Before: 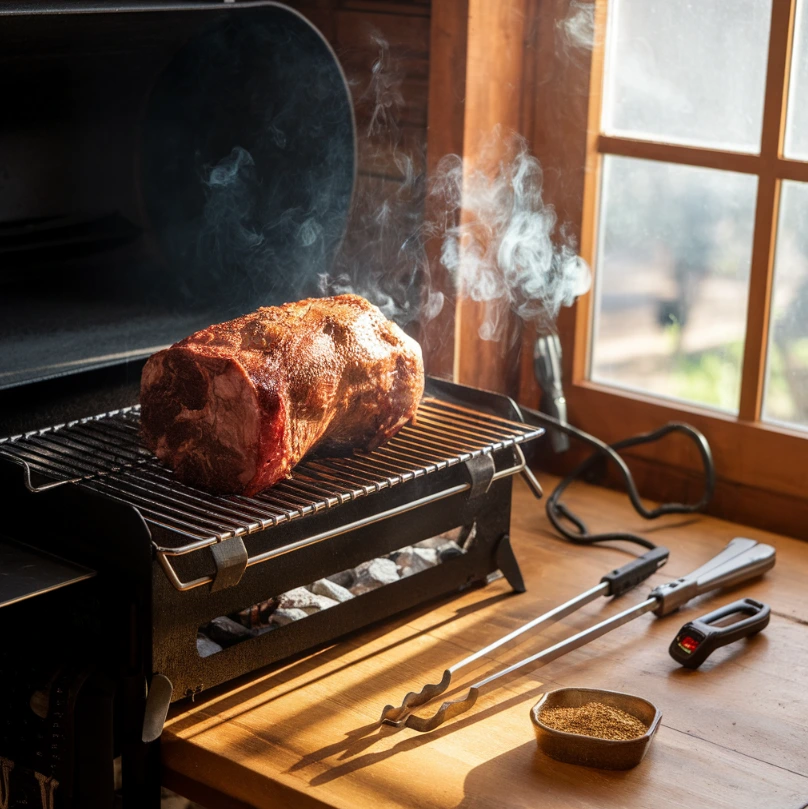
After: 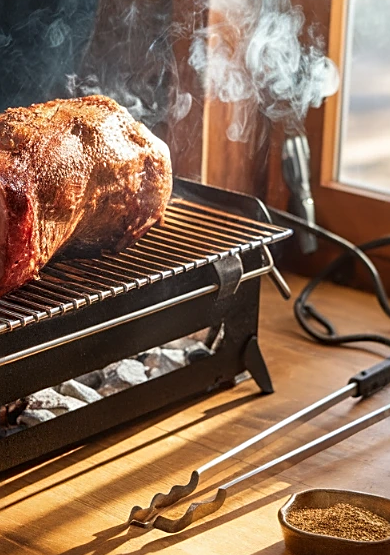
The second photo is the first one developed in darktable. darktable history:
sharpen: on, module defaults
crop: left 31.305%, top 24.705%, right 20.333%, bottom 6.574%
